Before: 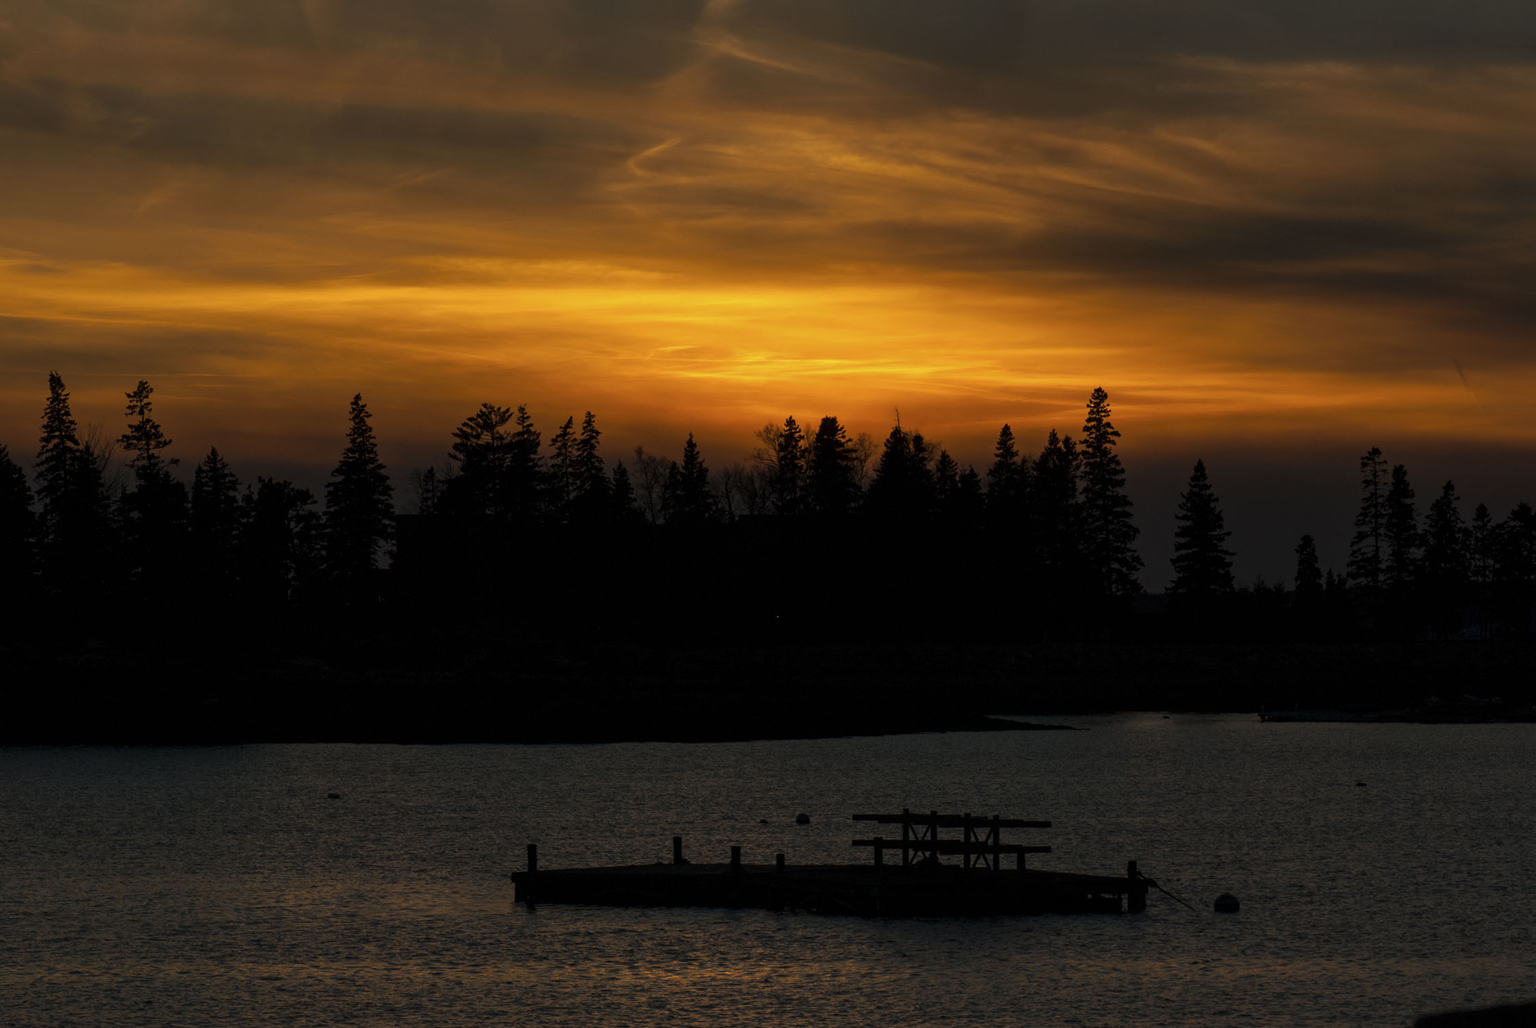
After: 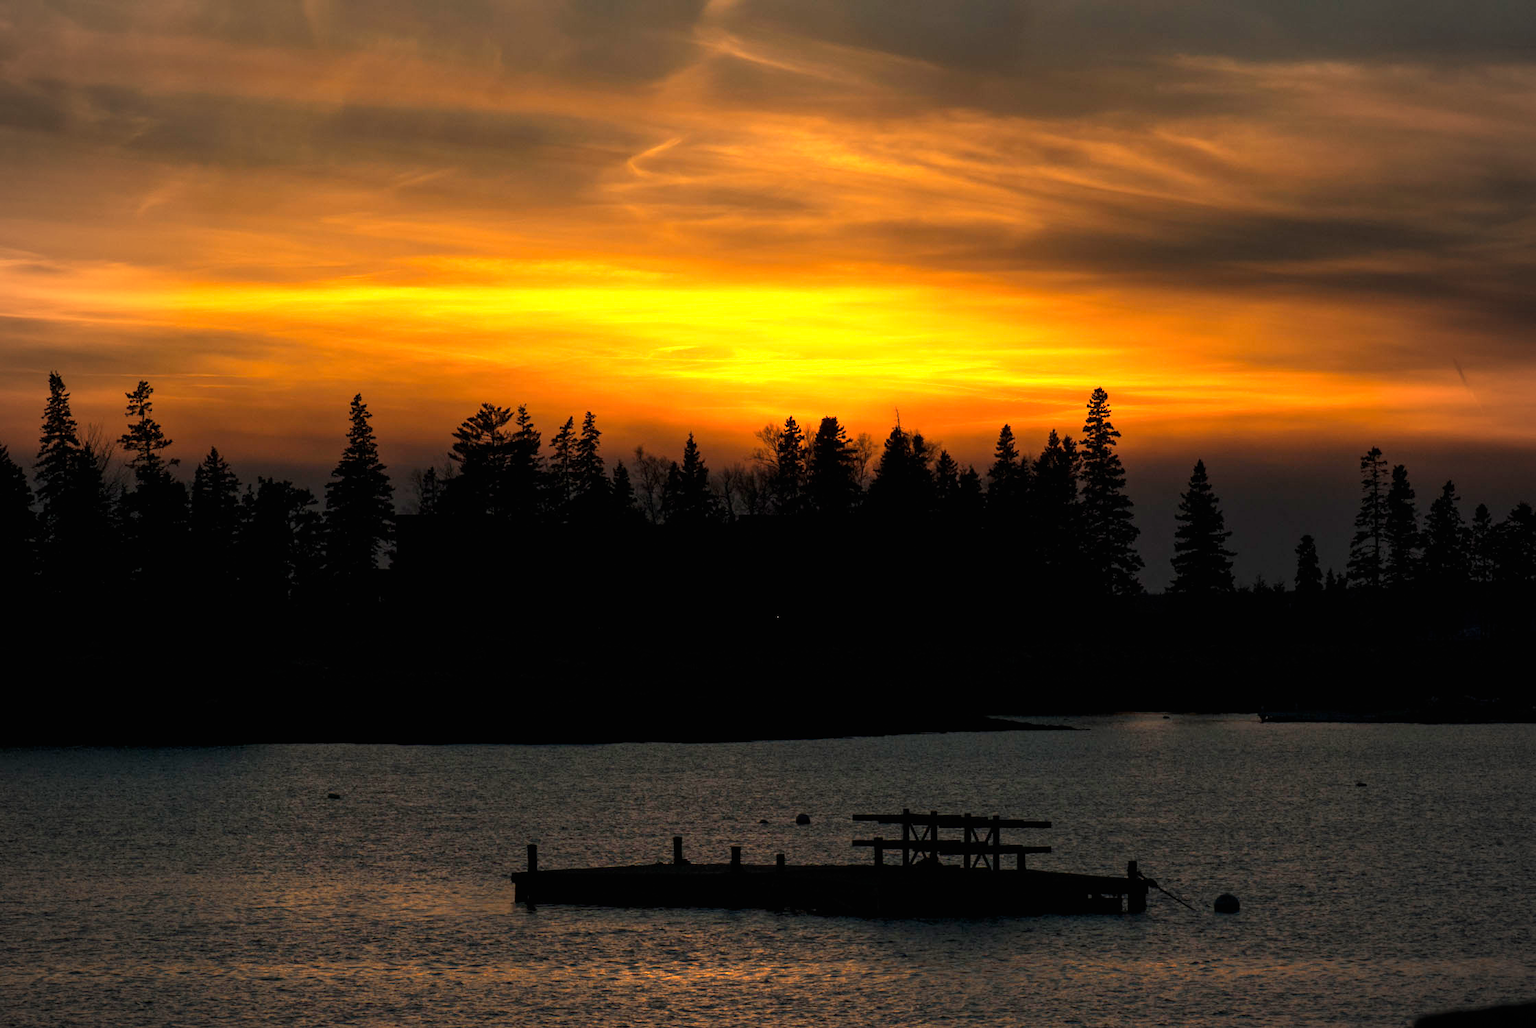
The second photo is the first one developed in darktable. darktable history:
vignetting: fall-off radius 63.6%
exposure: black level correction 0, exposure 1.3 EV, compensate exposure bias true, compensate highlight preservation false
